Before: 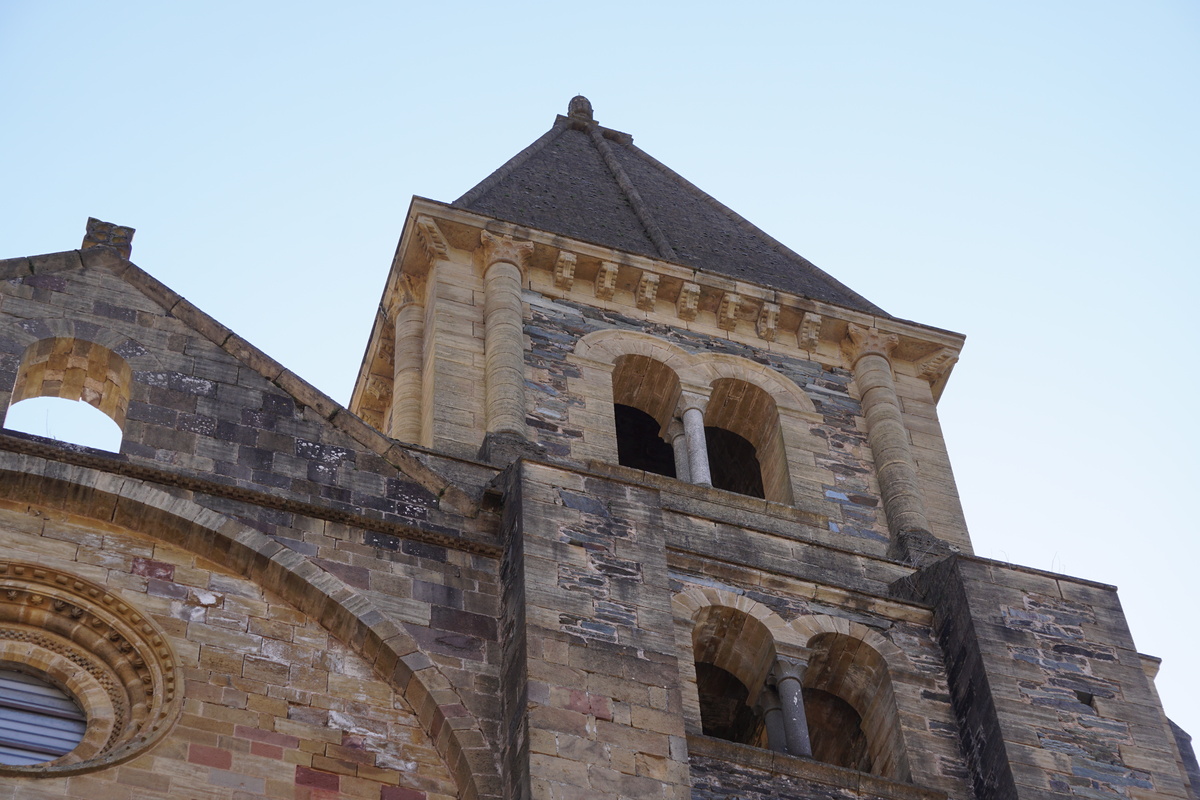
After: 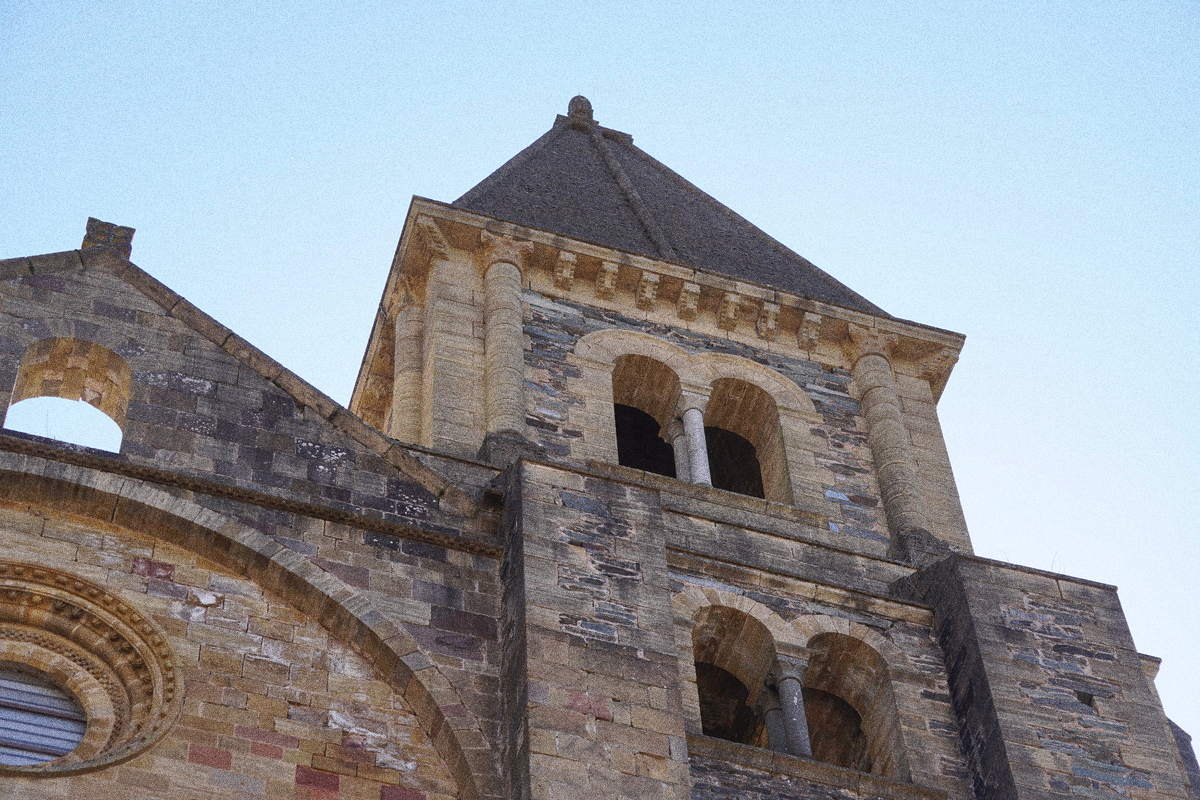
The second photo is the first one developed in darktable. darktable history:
contrast brightness saturation: contrast 0.15, brightness 0.05
grain: strength 49.07%
shadows and highlights: on, module defaults
